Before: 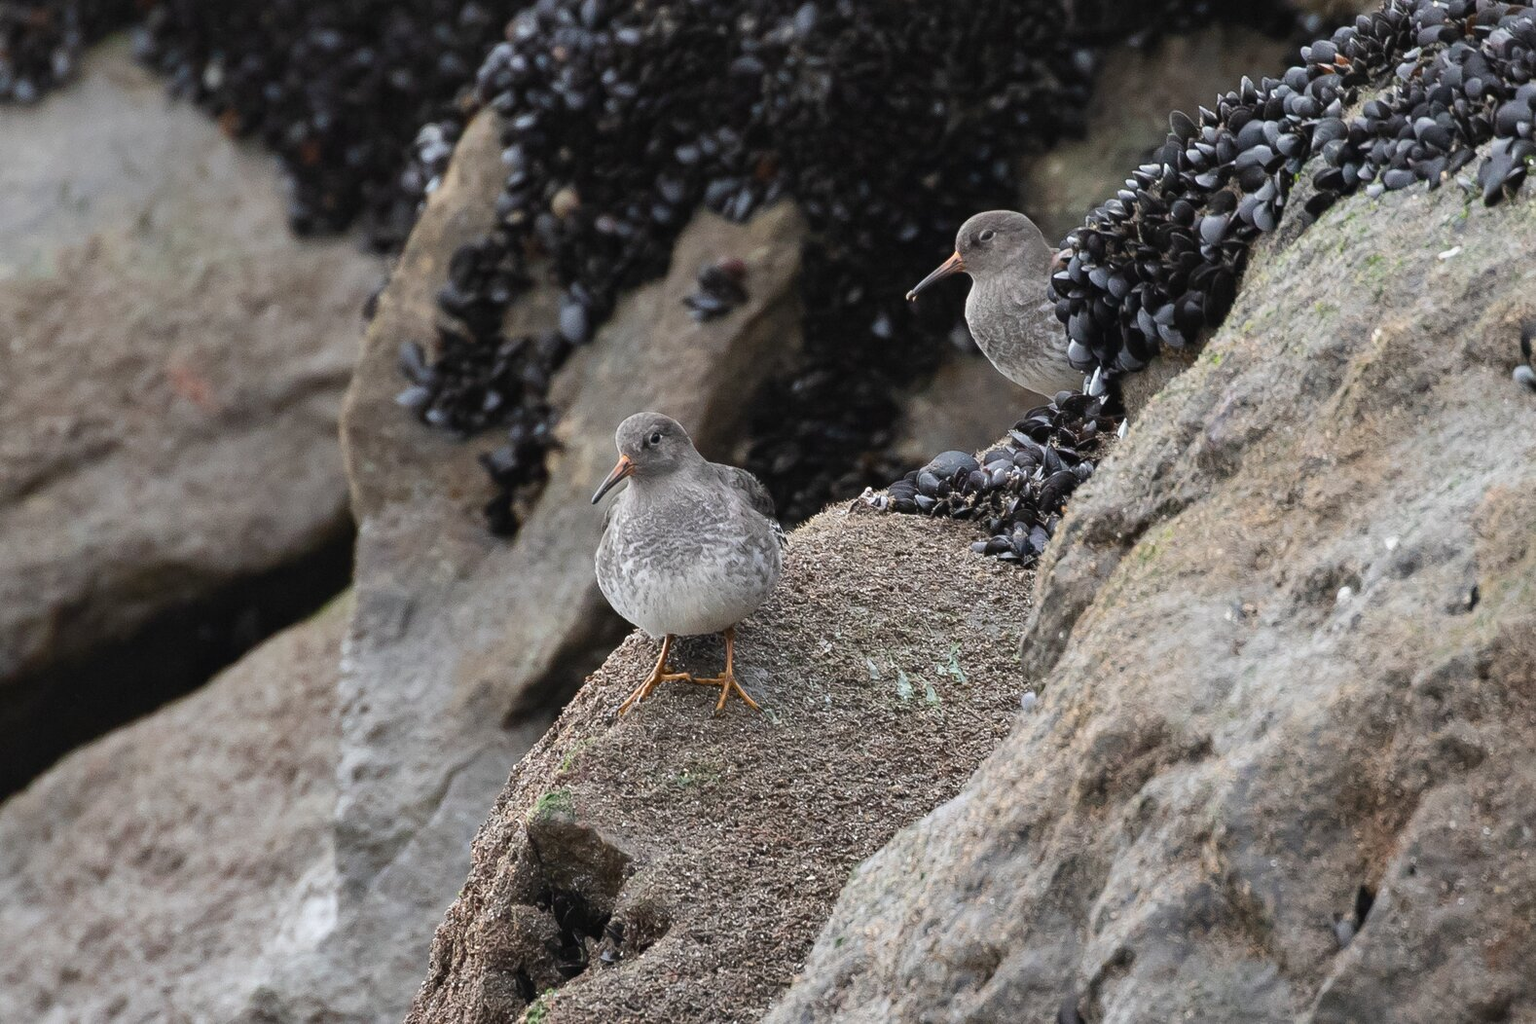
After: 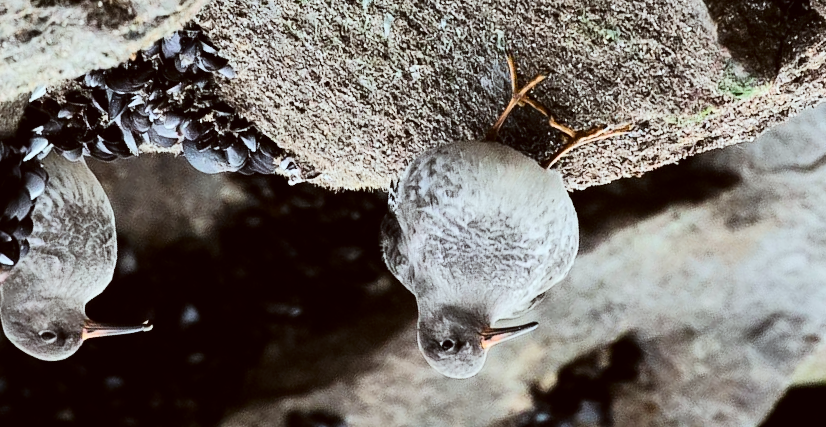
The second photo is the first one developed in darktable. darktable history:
tone curve: curves: ch0 [(0, 0) (0.037, 0.011) (0.135, 0.093) (0.266, 0.281) (0.461, 0.555) (0.581, 0.716) (0.675, 0.793) (0.767, 0.849) (0.91, 0.924) (1, 0.979)]; ch1 [(0, 0) (0.292, 0.278) (0.431, 0.418) (0.493, 0.479) (0.506, 0.5) (0.532, 0.537) (0.562, 0.581) (0.641, 0.663) (0.754, 0.76) (1, 1)]; ch2 [(0, 0) (0.294, 0.3) (0.361, 0.372) (0.429, 0.445) (0.478, 0.486) (0.502, 0.498) (0.518, 0.522) (0.531, 0.549) (0.561, 0.59) (0.64, 0.655) (0.693, 0.706) (0.845, 0.833) (1, 0.951)], color space Lab, linked channels, preserve colors none
contrast brightness saturation: contrast 0.274
crop and rotate: angle 147.28°, left 9.095%, top 15.668%, right 4.373%, bottom 17.14%
color correction: highlights a* -5.11, highlights b* -3.61, shadows a* 4.05, shadows b* 4.4
